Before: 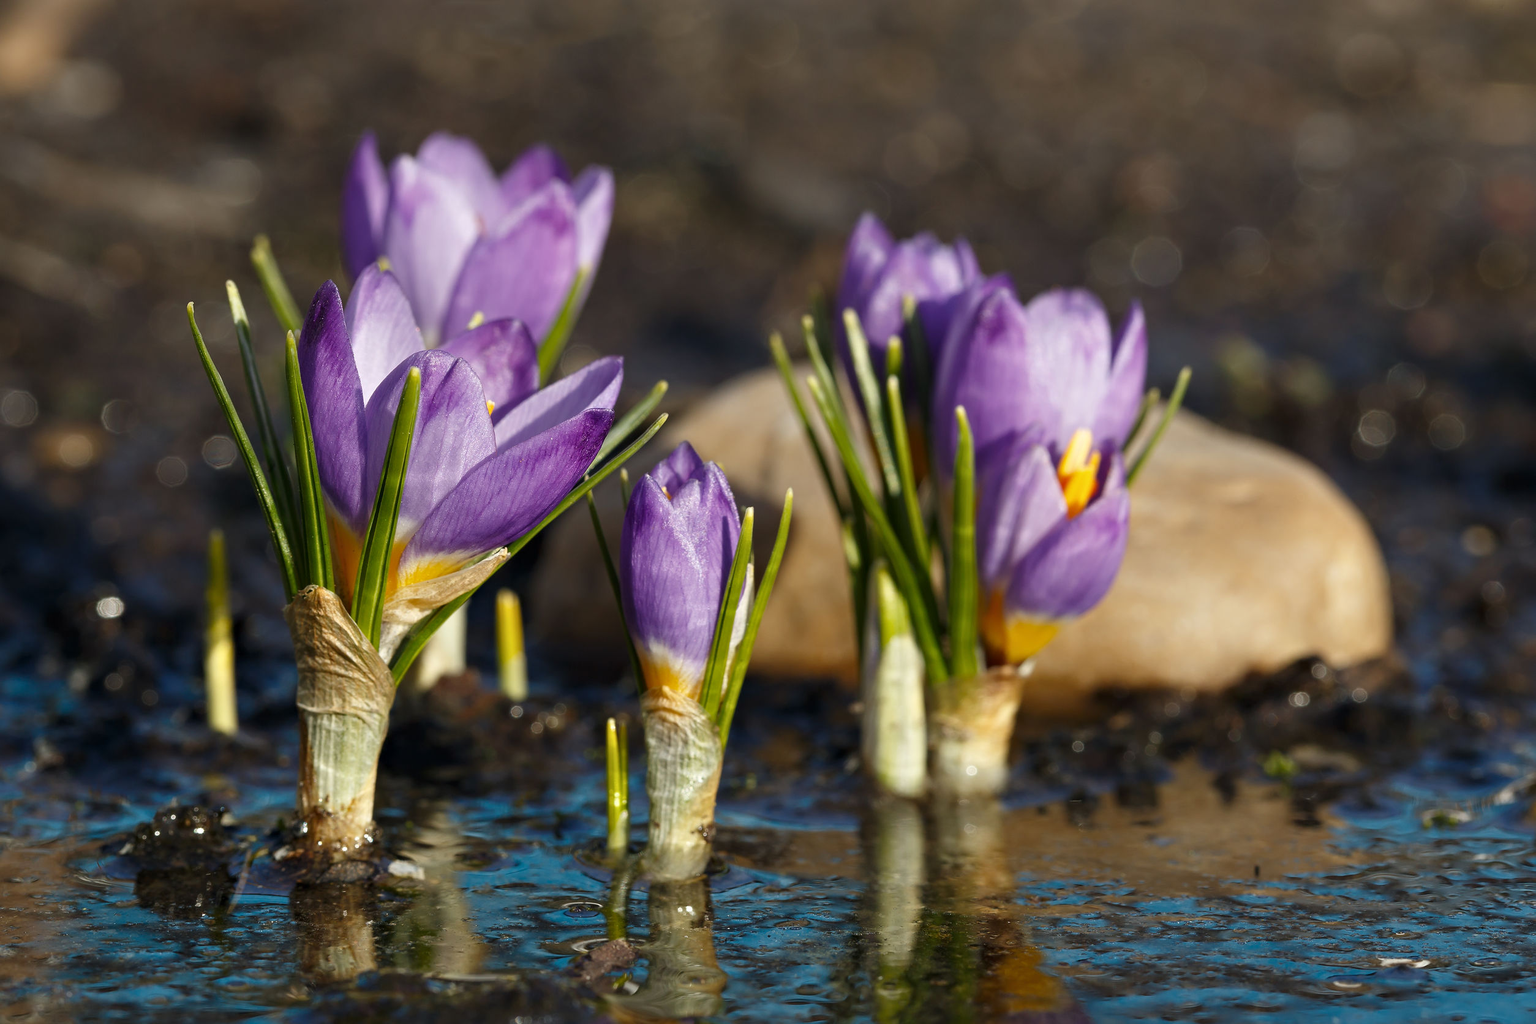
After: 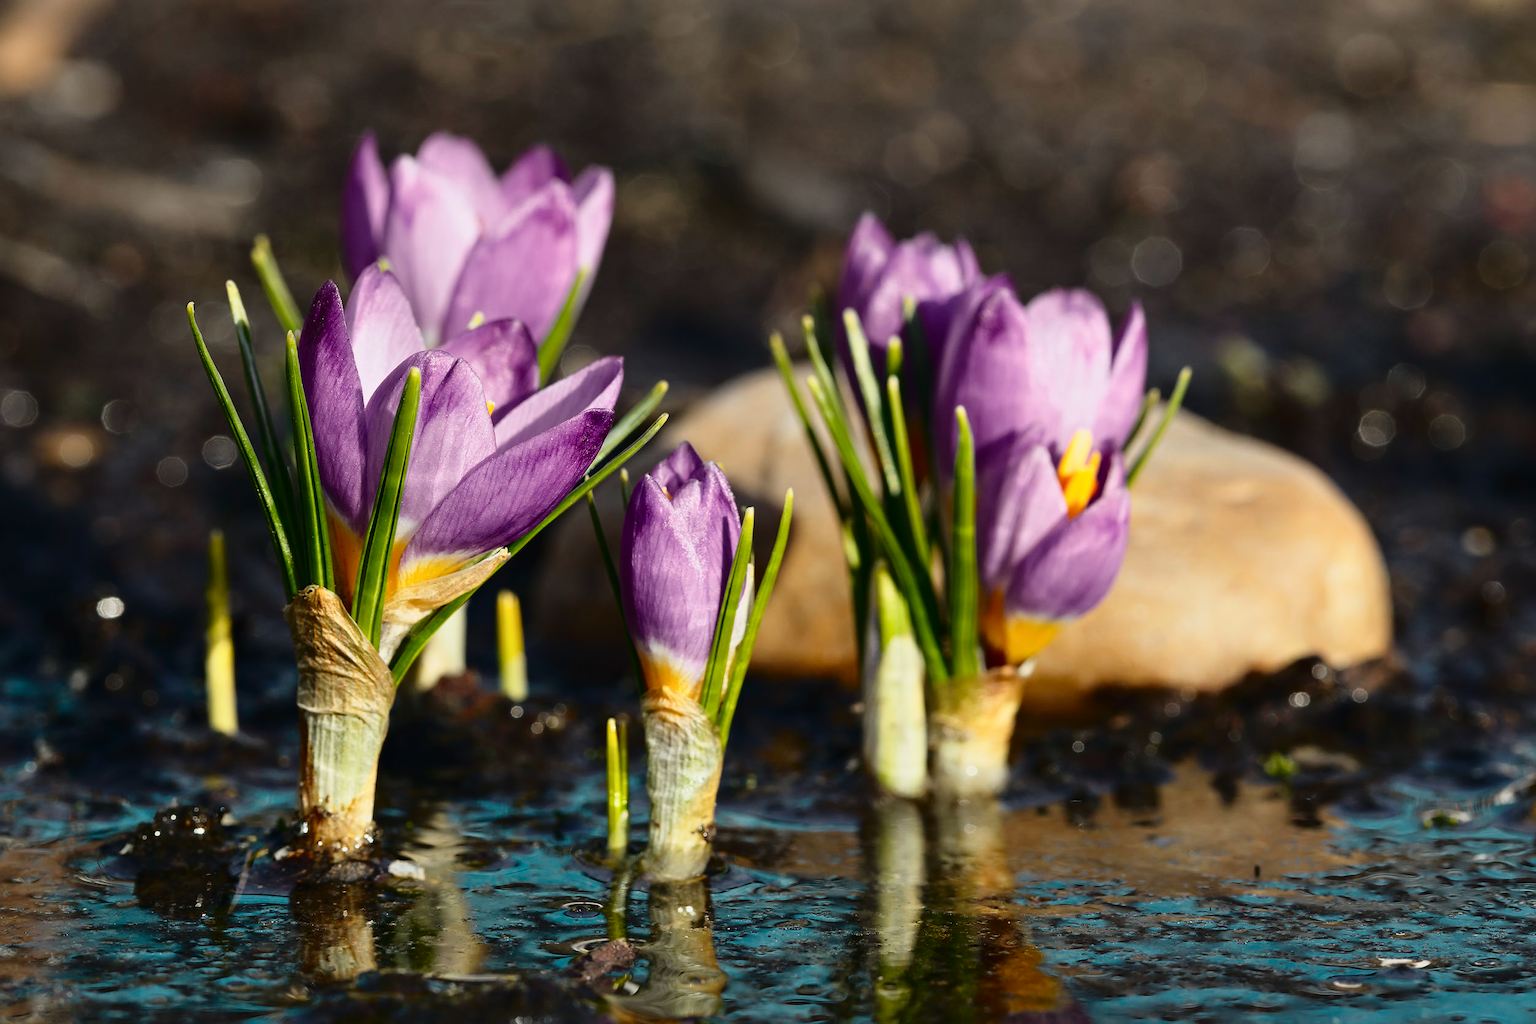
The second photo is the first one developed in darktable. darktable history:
tone curve: curves: ch0 [(0, 0.014) (0.17, 0.099) (0.398, 0.423) (0.728, 0.808) (0.877, 0.91) (0.99, 0.955)]; ch1 [(0, 0) (0.377, 0.325) (0.493, 0.491) (0.505, 0.504) (0.515, 0.515) (0.554, 0.575) (0.623, 0.643) (0.701, 0.718) (1, 1)]; ch2 [(0, 0) (0.423, 0.453) (0.481, 0.485) (0.501, 0.501) (0.531, 0.527) (0.586, 0.597) (0.663, 0.706) (0.717, 0.753) (1, 0.991)], color space Lab, independent channels
